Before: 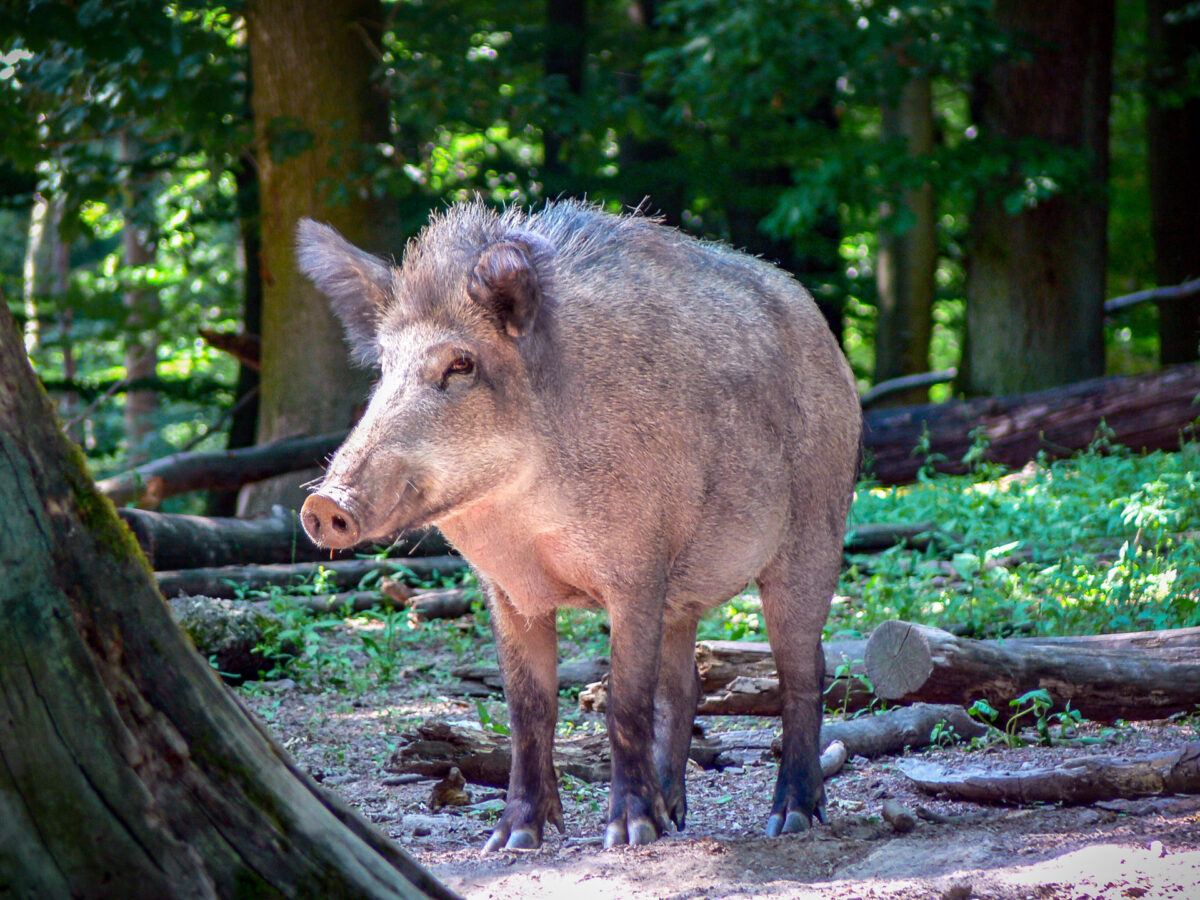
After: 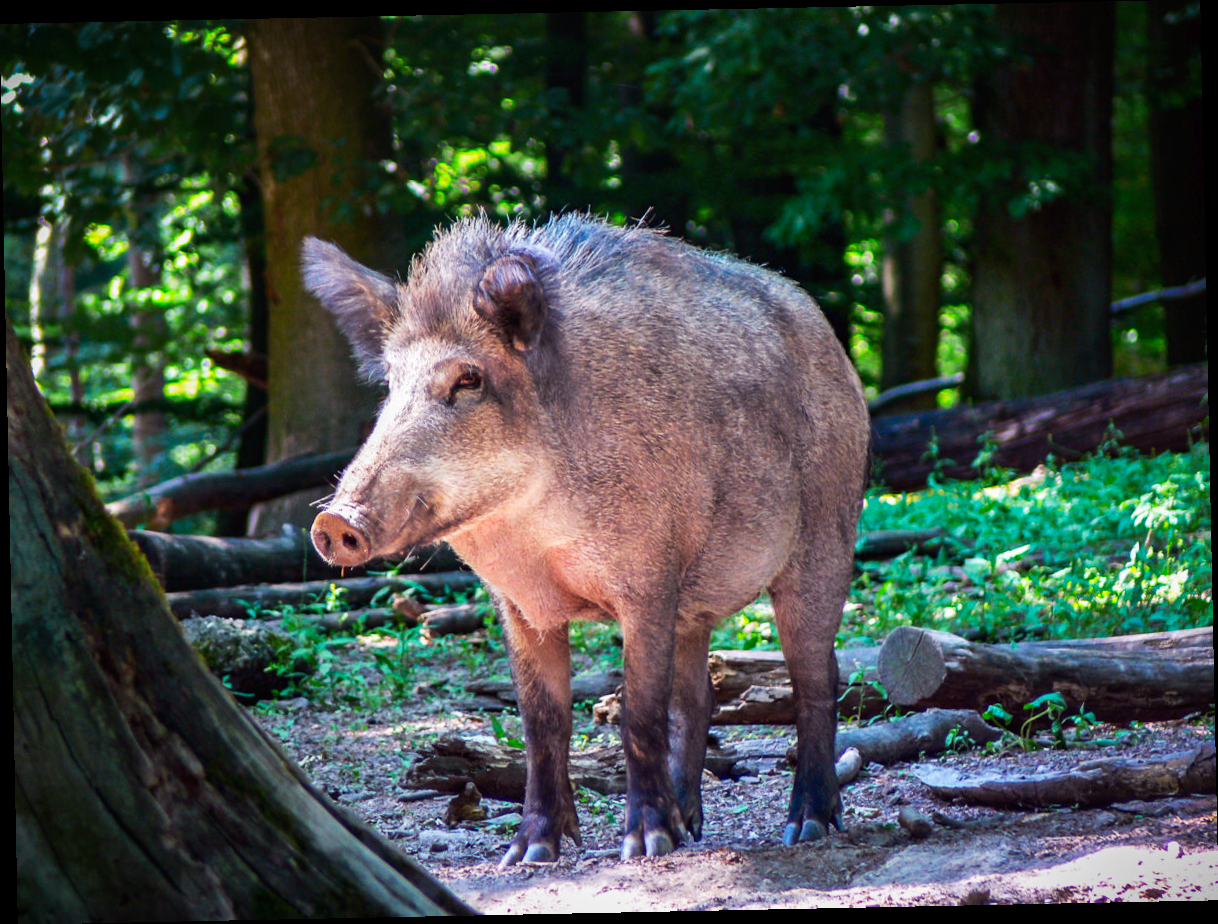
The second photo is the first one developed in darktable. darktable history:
tone curve: curves: ch0 [(0, 0) (0.003, 0.012) (0.011, 0.015) (0.025, 0.02) (0.044, 0.032) (0.069, 0.044) (0.1, 0.063) (0.136, 0.085) (0.177, 0.121) (0.224, 0.159) (0.277, 0.207) (0.335, 0.261) (0.399, 0.328) (0.468, 0.41) (0.543, 0.506) (0.623, 0.609) (0.709, 0.719) (0.801, 0.82) (0.898, 0.907) (1, 1)], preserve colors none
rotate and perspective: rotation -1.17°, automatic cropping off
